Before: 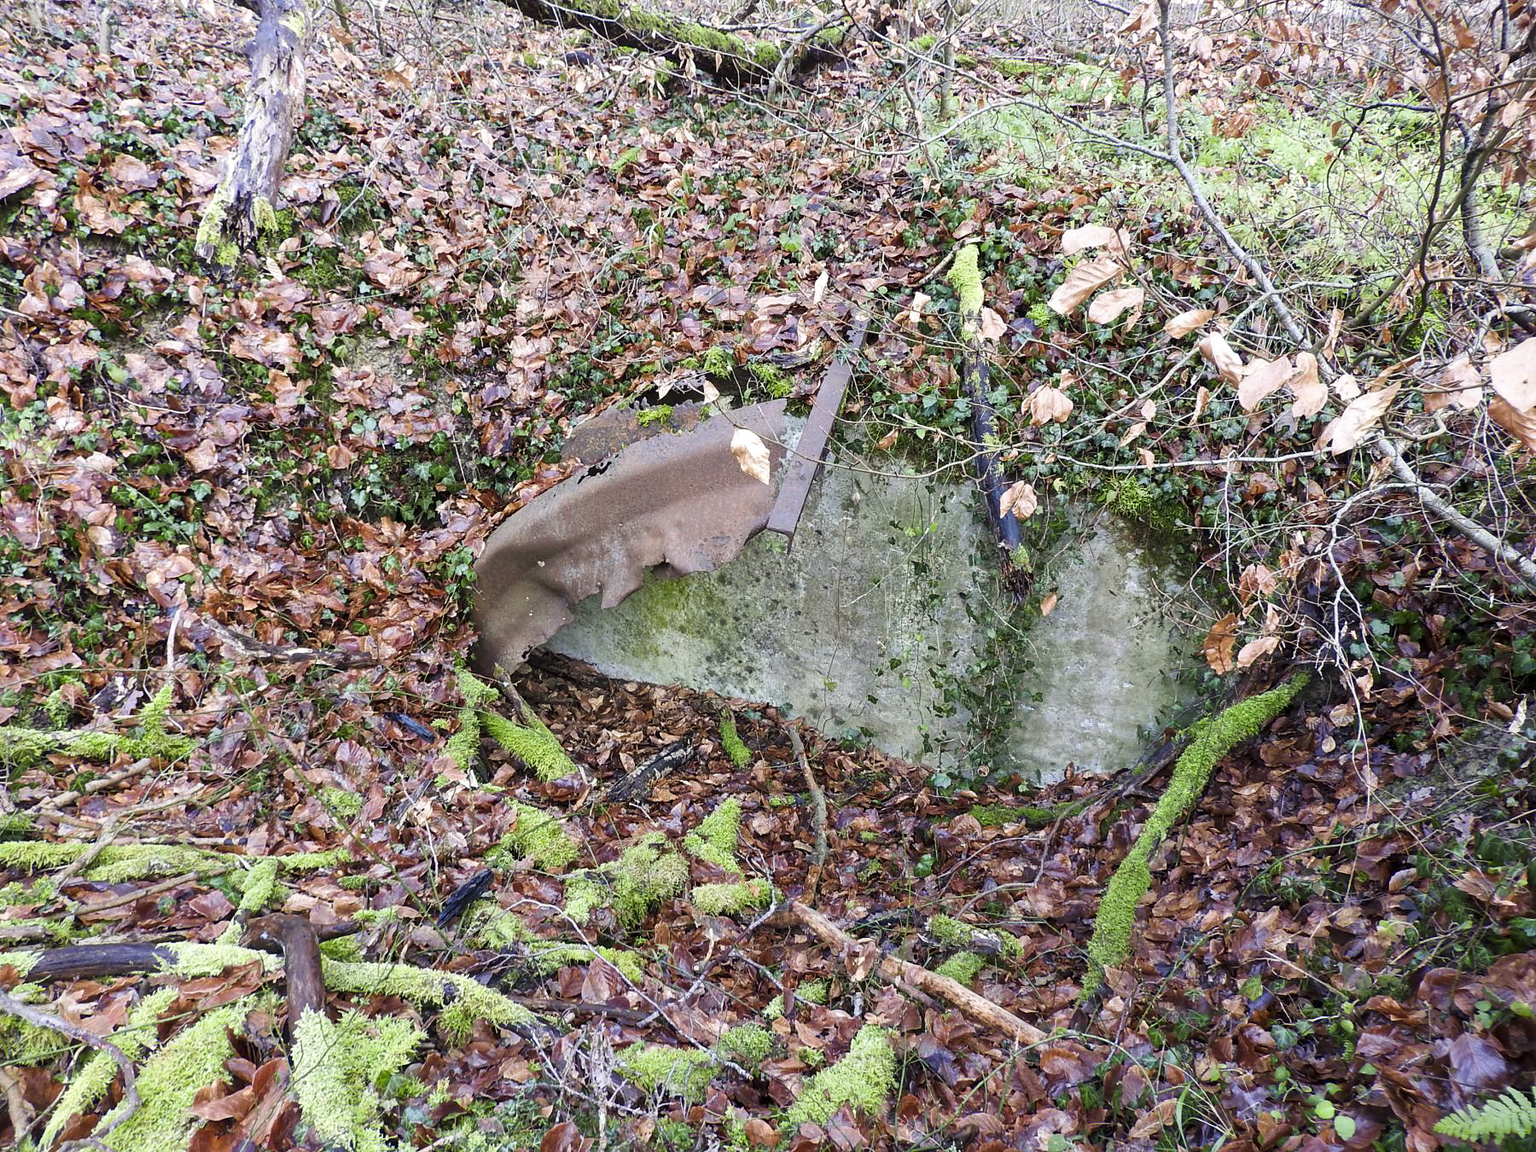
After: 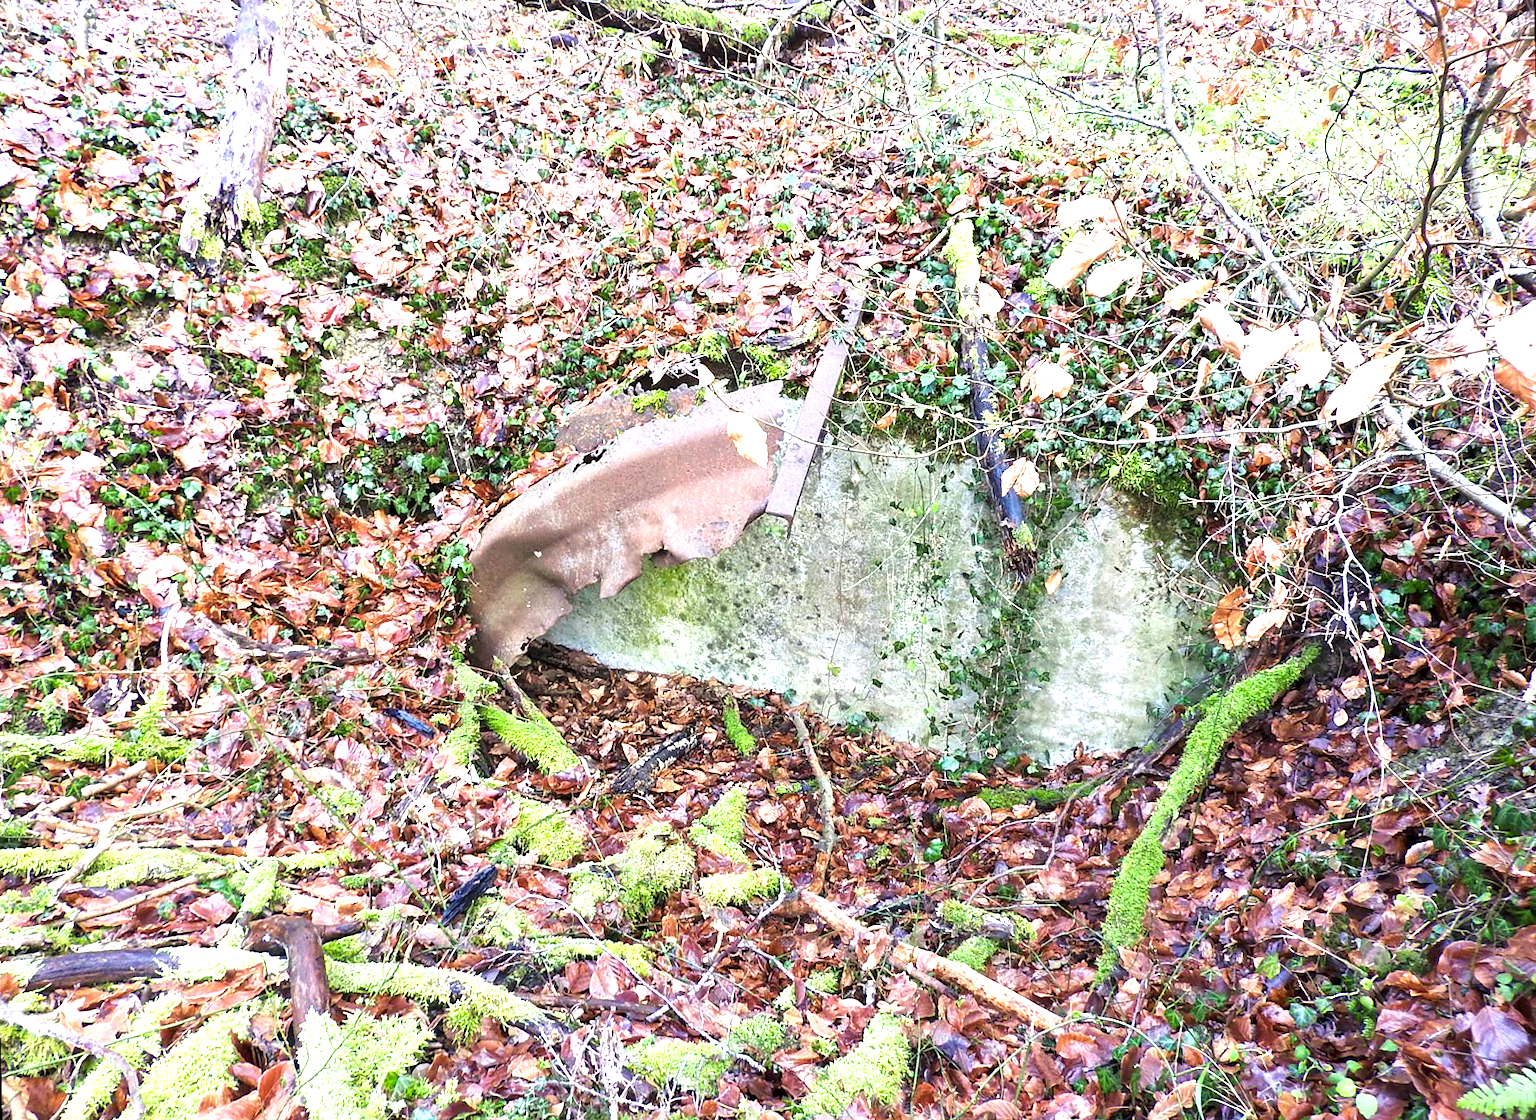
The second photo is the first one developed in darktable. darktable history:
exposure: exposure 1.15 EV, compensate highlight preservation false
rotate and perspective: rotation -1.42°, crop left 0.016, crop right 0.984, crop top 0.035, crop bottom 0.965
